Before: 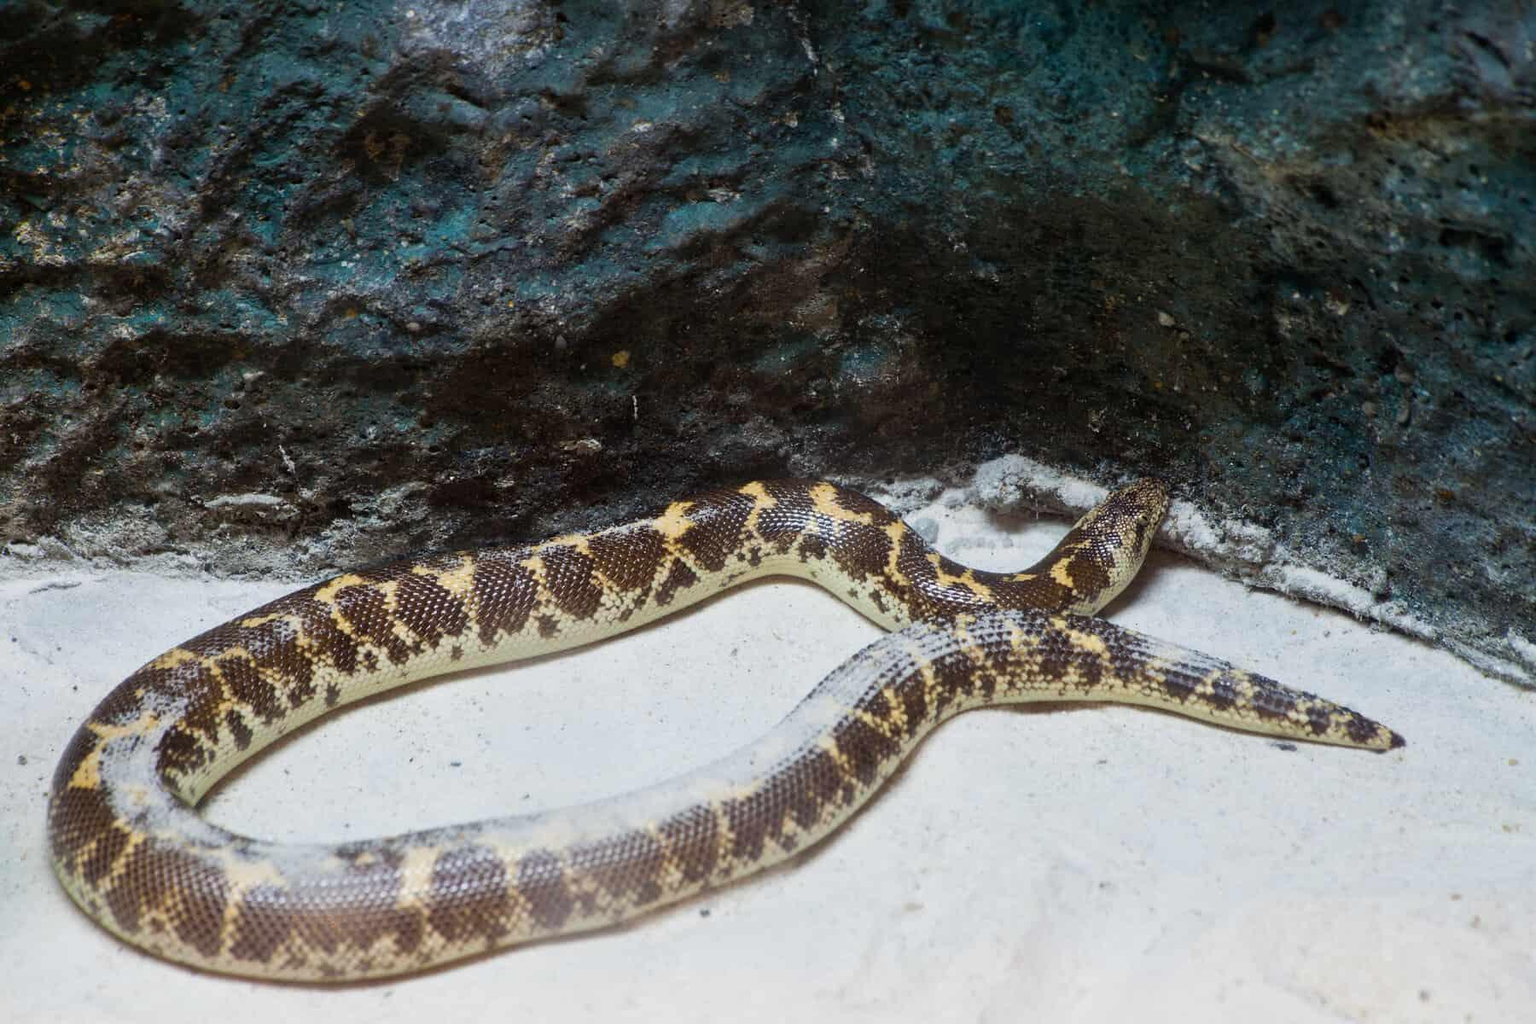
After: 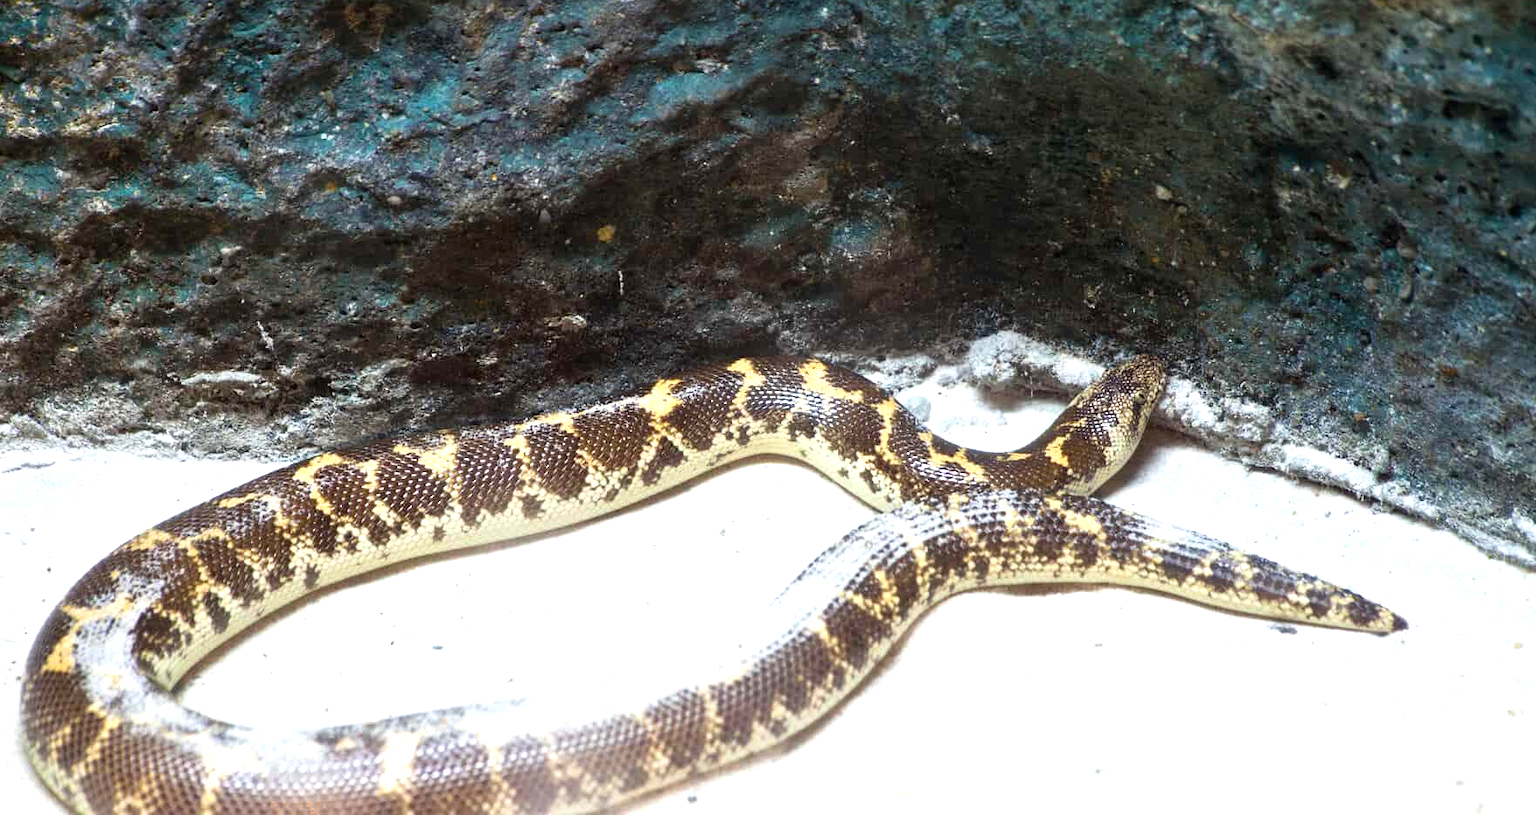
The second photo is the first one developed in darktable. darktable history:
exposure: exposure 0.95 EV, compensate highlight preservation false
crop and rotate: left 1.814%, top 12.818%, right 0.25%, bottom 9.225%
